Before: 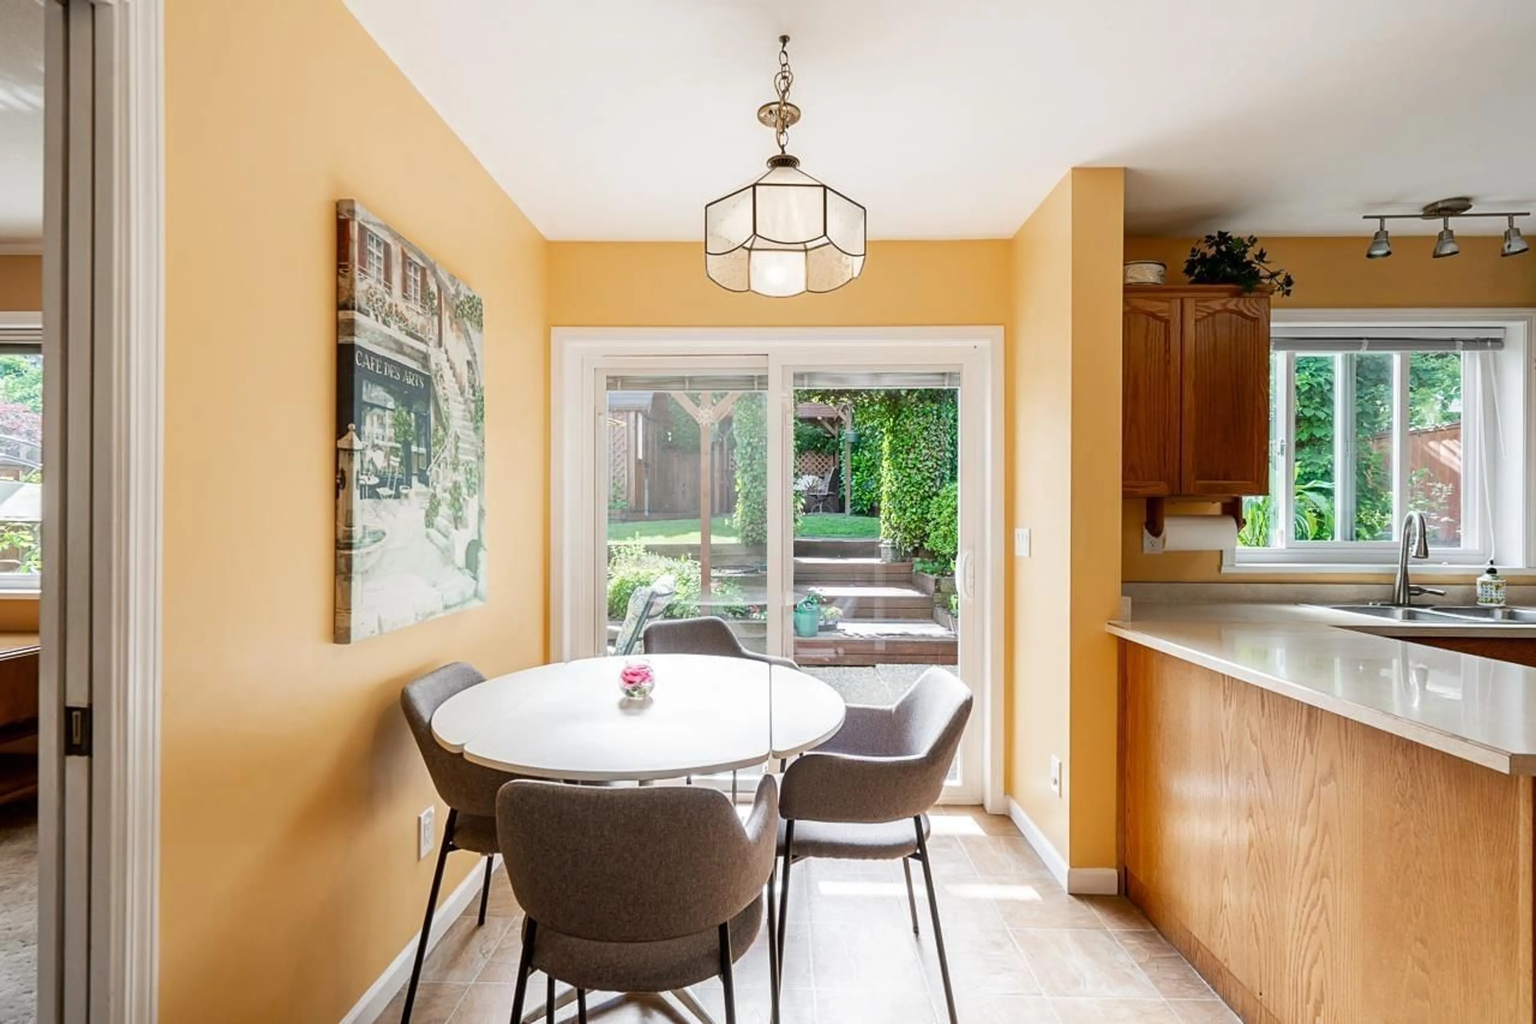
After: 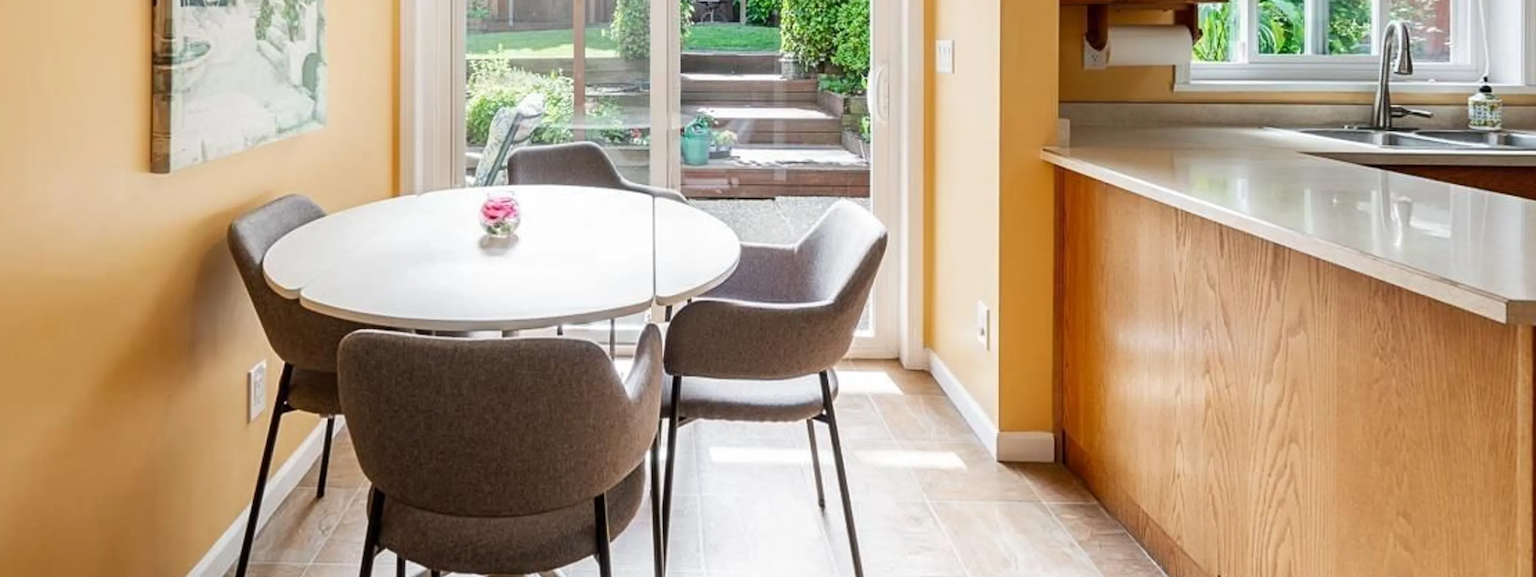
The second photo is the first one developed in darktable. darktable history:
crop and rotate: left 13.272%, top 48.252%, bottom 2.795%
